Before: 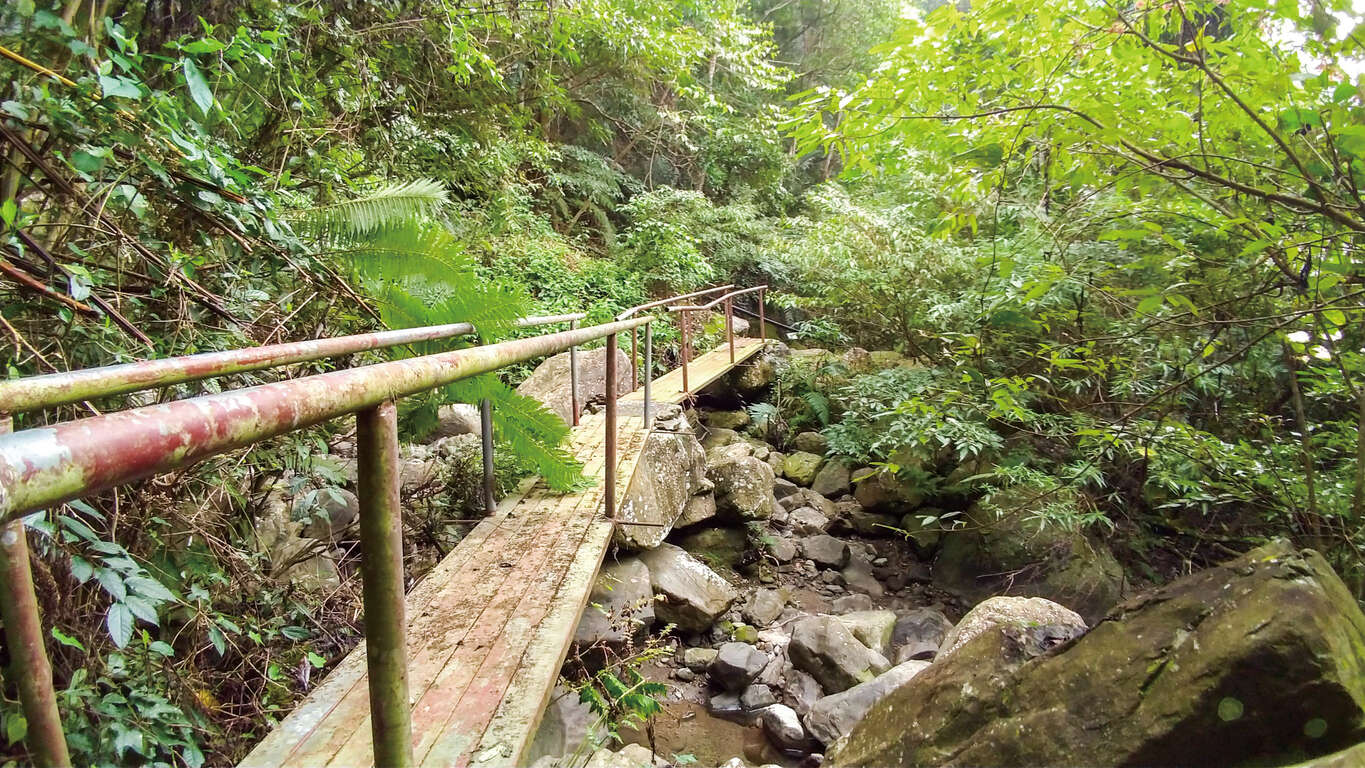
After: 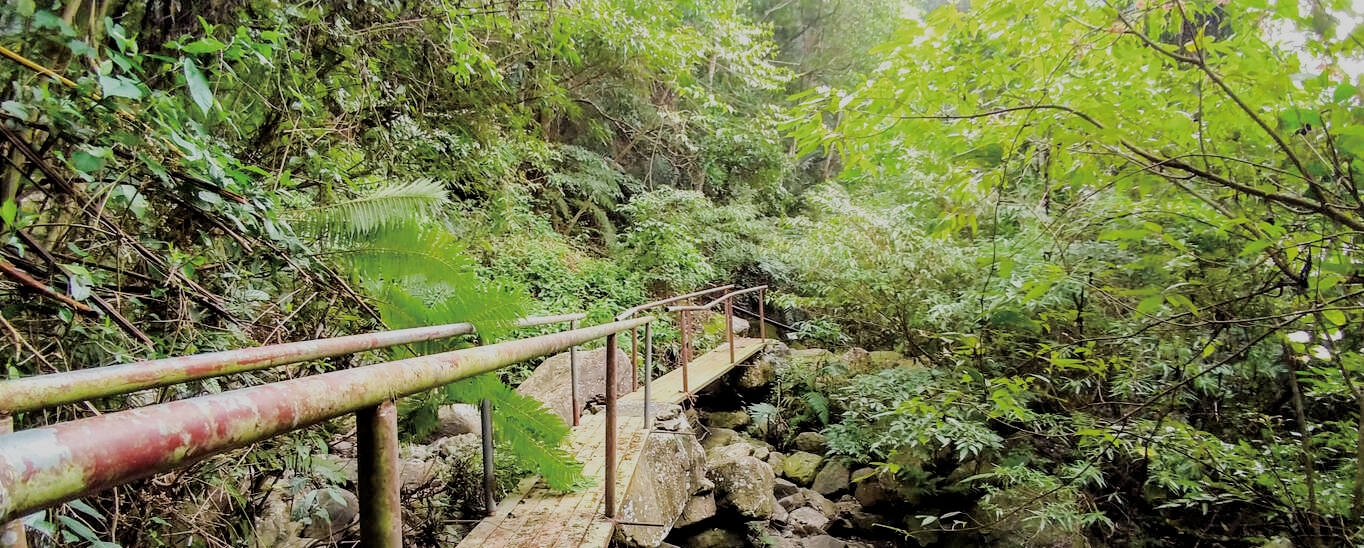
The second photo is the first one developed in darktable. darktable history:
filmic rgb: black relative exposure -4.38 EV, white relative exposure 4.56 EV, hardness 2.37, contrast 1.05
crop: bottom 28.576%
